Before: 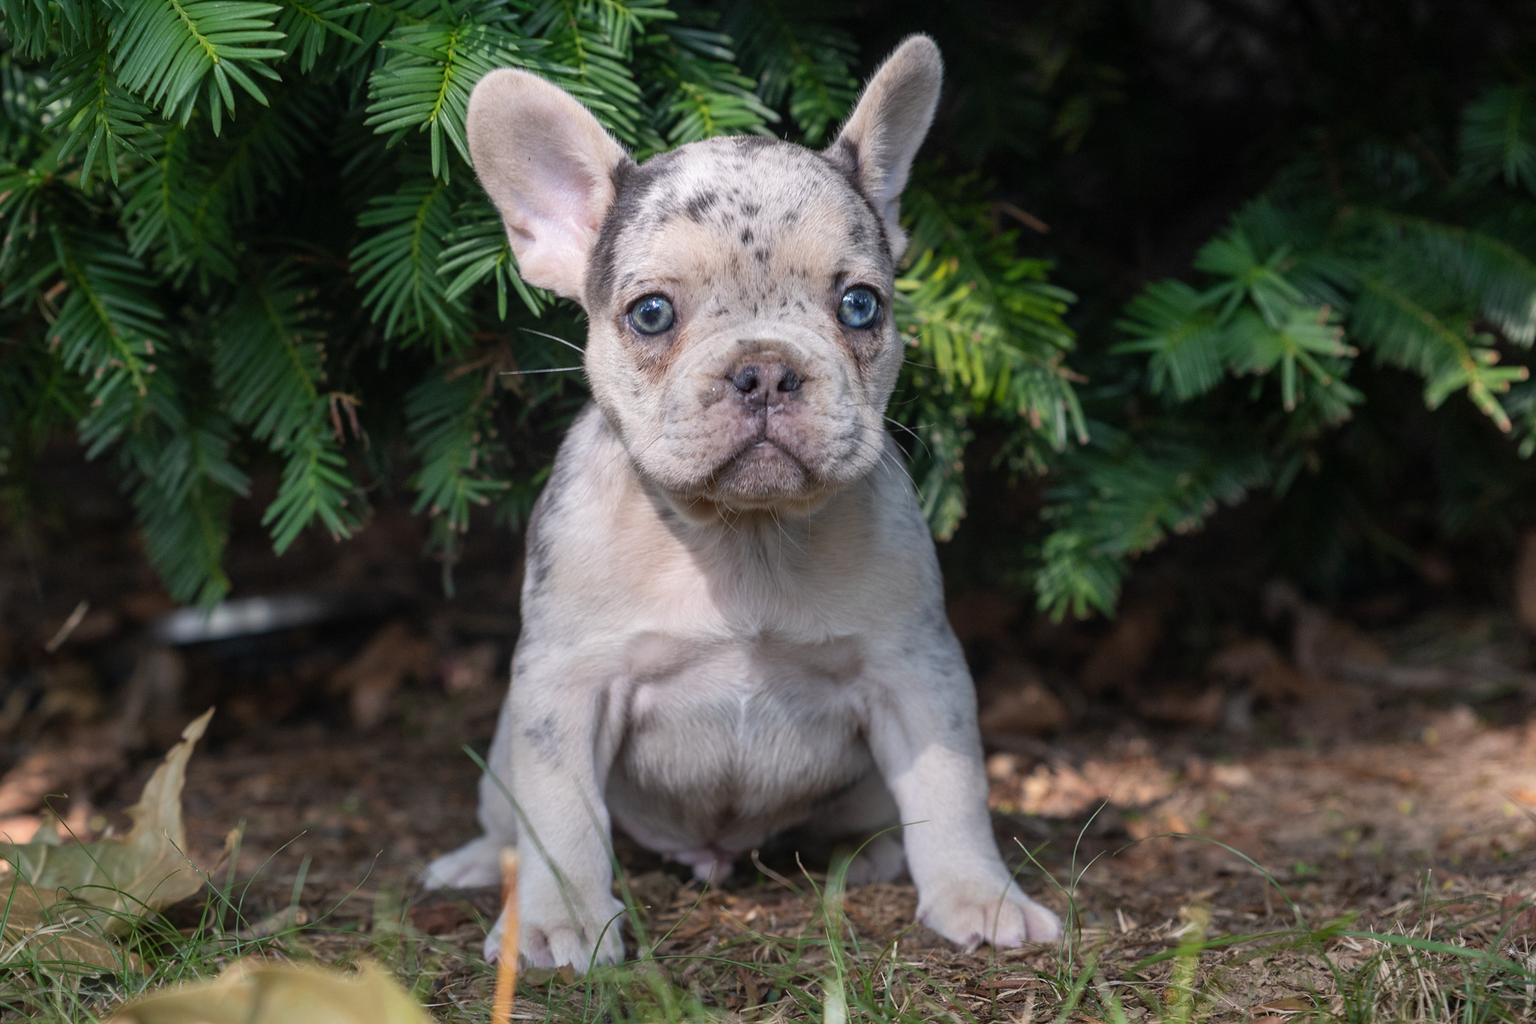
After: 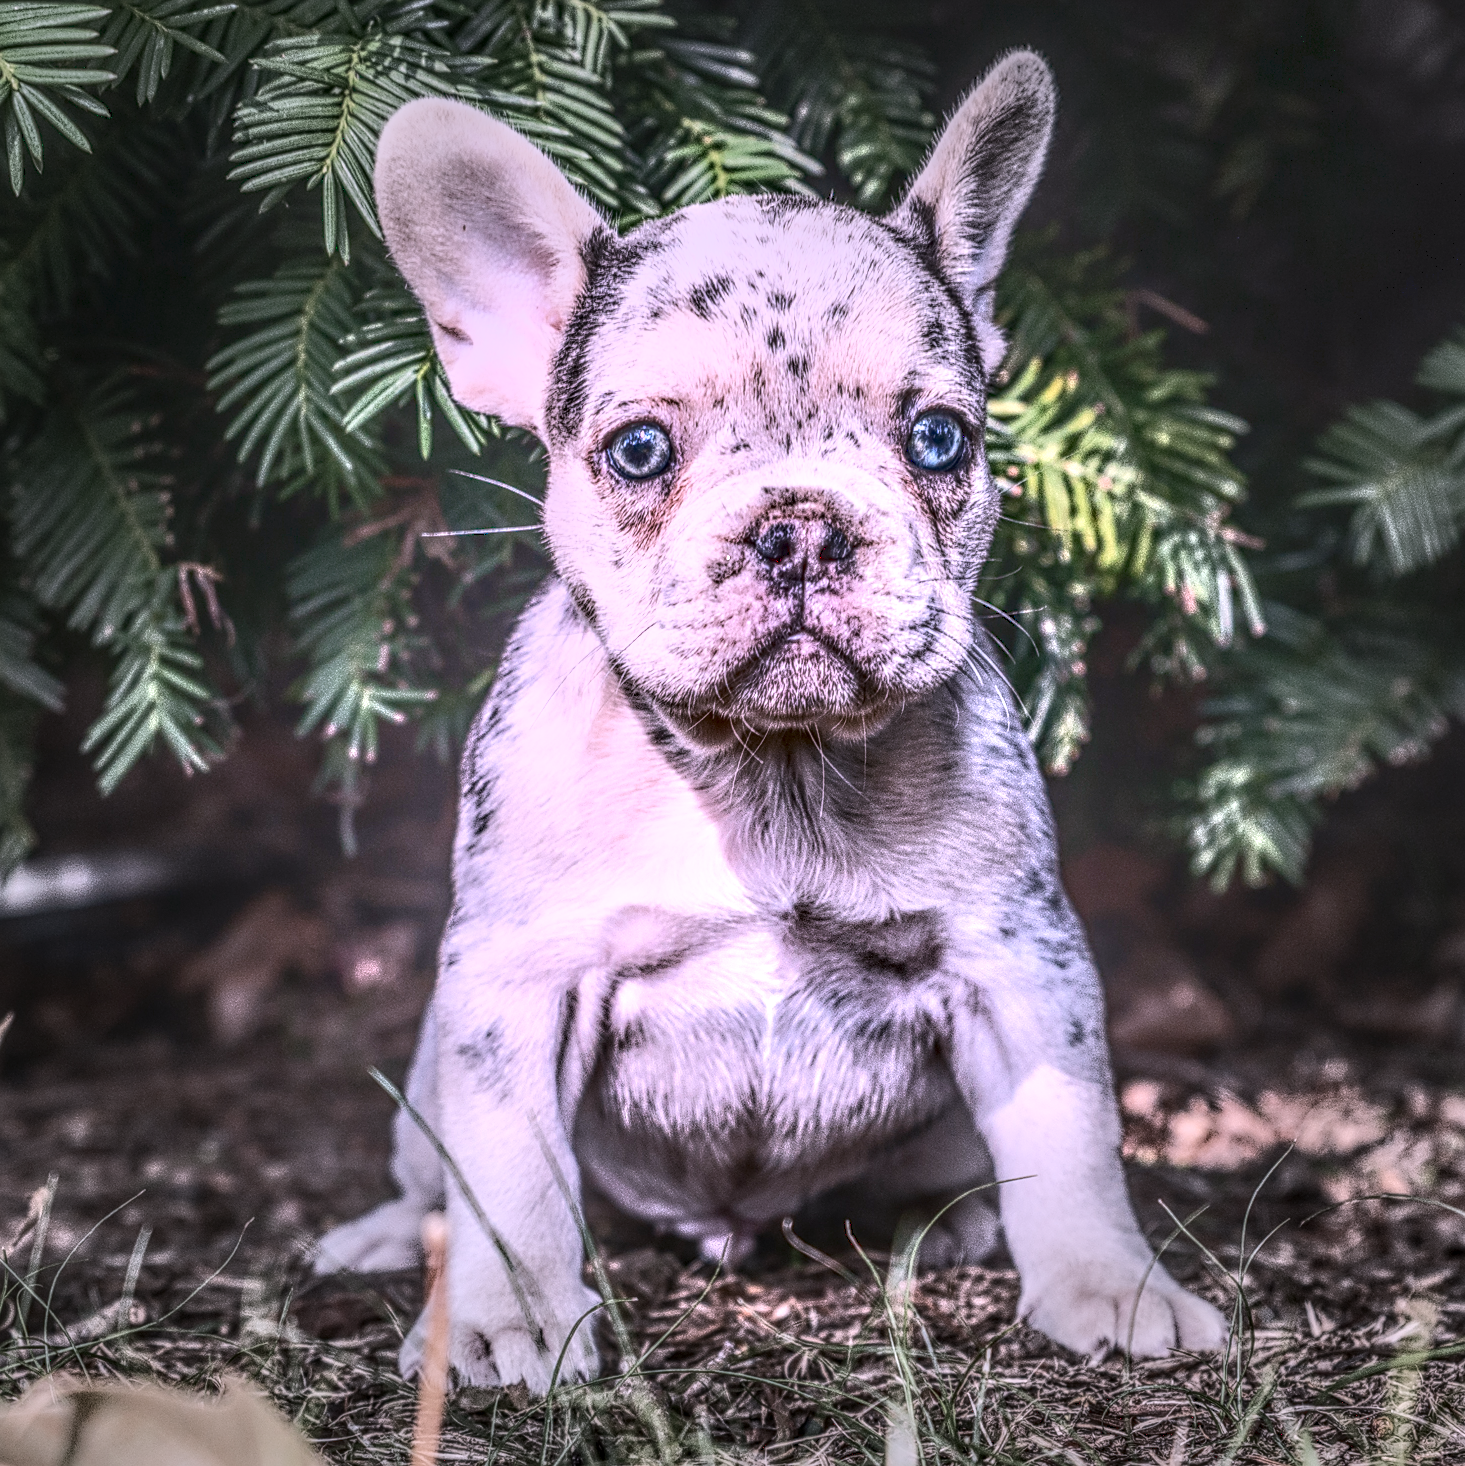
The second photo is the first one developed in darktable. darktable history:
exposure: exposure -0.175 EV, compensate highlight preservation false
crop and rotate: left 13.368%, right 20.001%
local contrast: highlights 1%, shadows 2%, detail 298%, midtone range 0.294
color correction: highlights a* 15.9, highlights b* -20.66
sharpen: on, module defaults
vignetting: fall-off start 48.43%, automatic ratio true, width/height ratio 1.29
base curve: curves: ch0 [(0, 0.015) (0.085, 0.116) (0.134, 0.298) (0.19, 0.545) (0.296, 0.764) (0.599, 0.982) (1, 1)]
